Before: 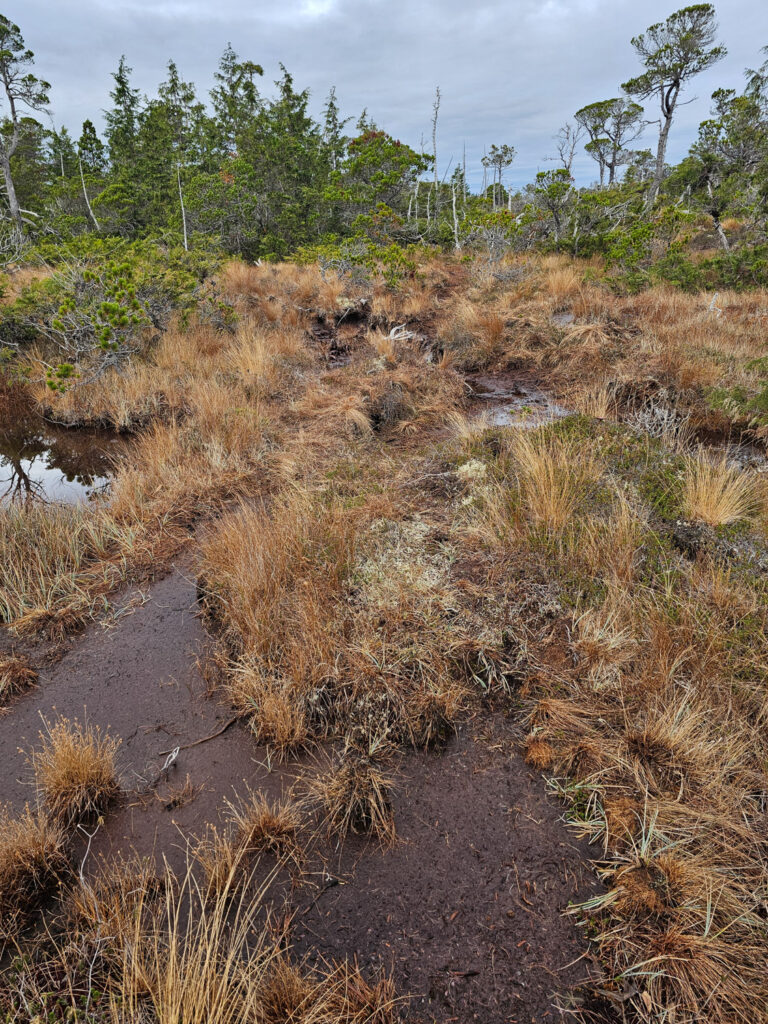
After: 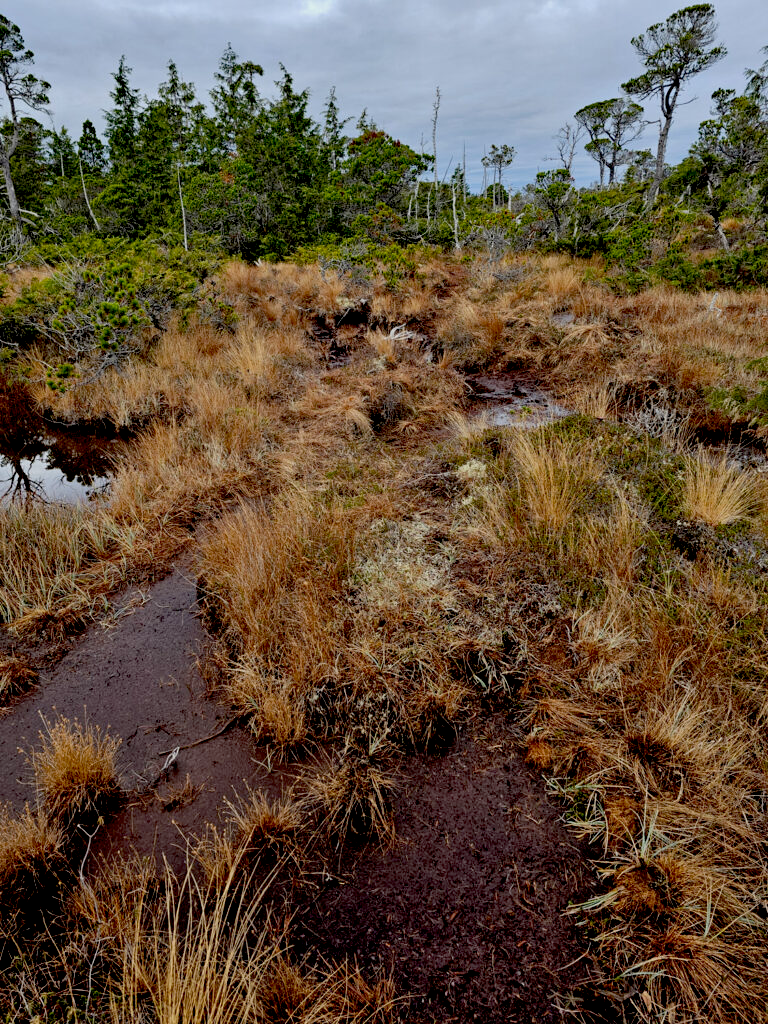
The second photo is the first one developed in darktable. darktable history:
exposure: black level correction 0.046, exposure -0.228 EV, compensate highlight preservation false
bloom: size 16%, threshold 98%, strength 20%
